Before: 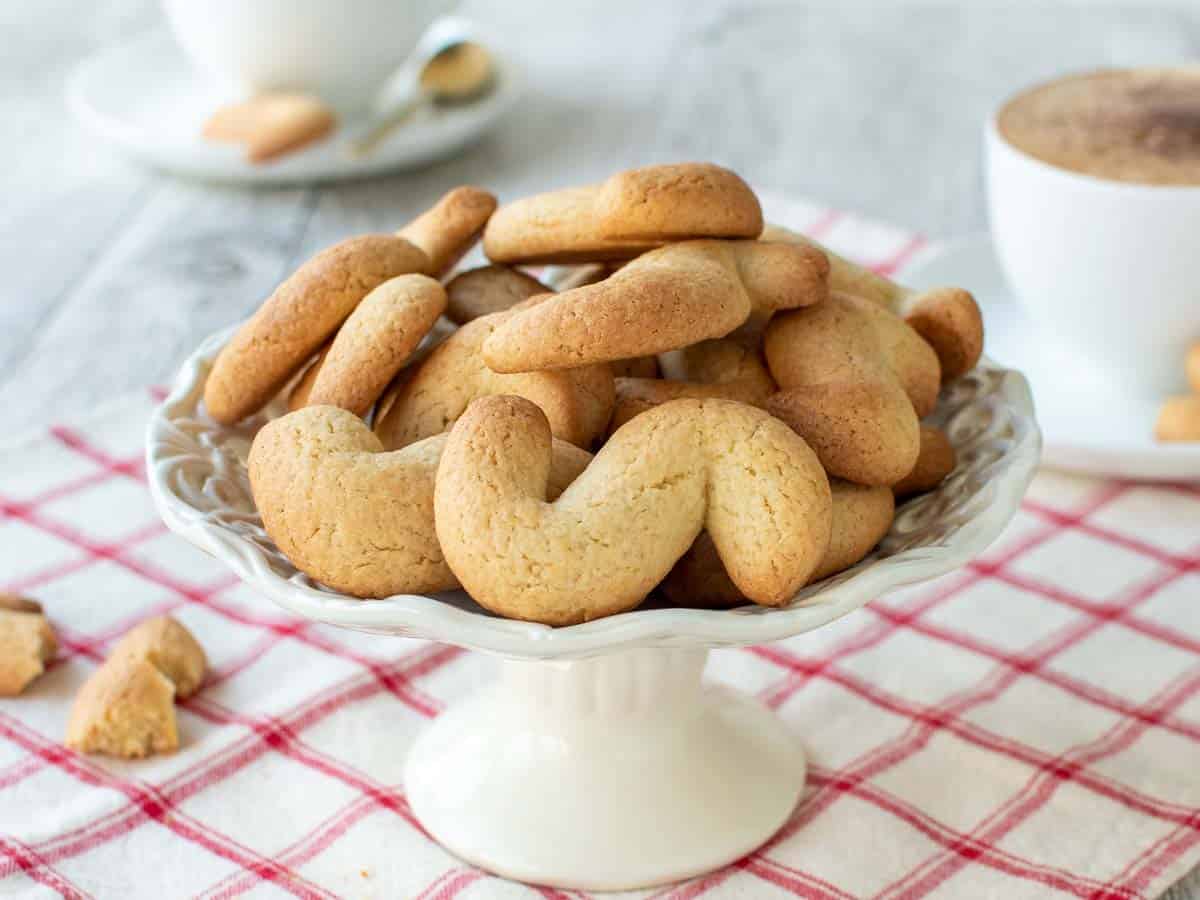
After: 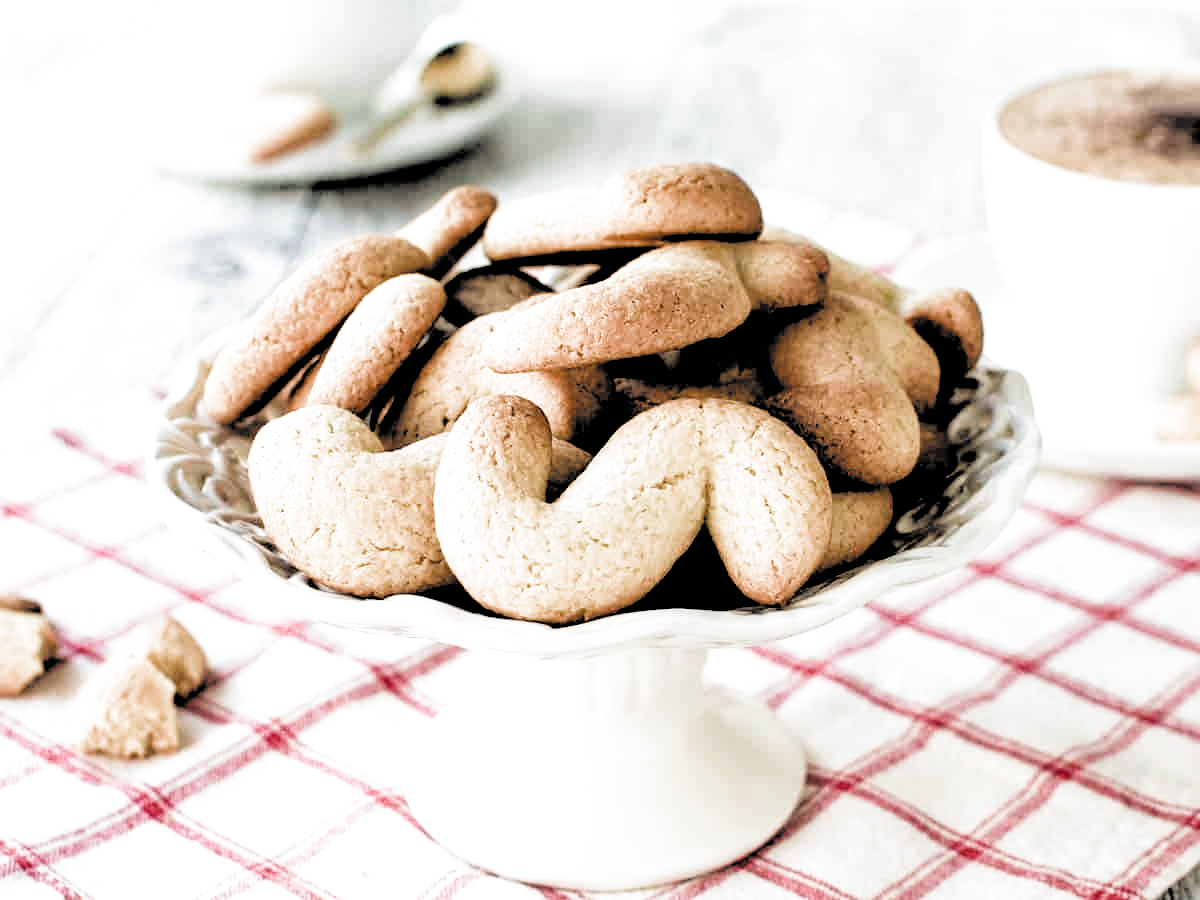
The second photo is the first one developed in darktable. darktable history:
filmic rgb: black relative exposure -1.02 EV, white relative exposure 2.06 EV, hardness 1.54, contrast 2.249, add noise in highlights 0.1, color science v4 (2020), iterations of high-quality reconstruction 0, type of noise poissonian
